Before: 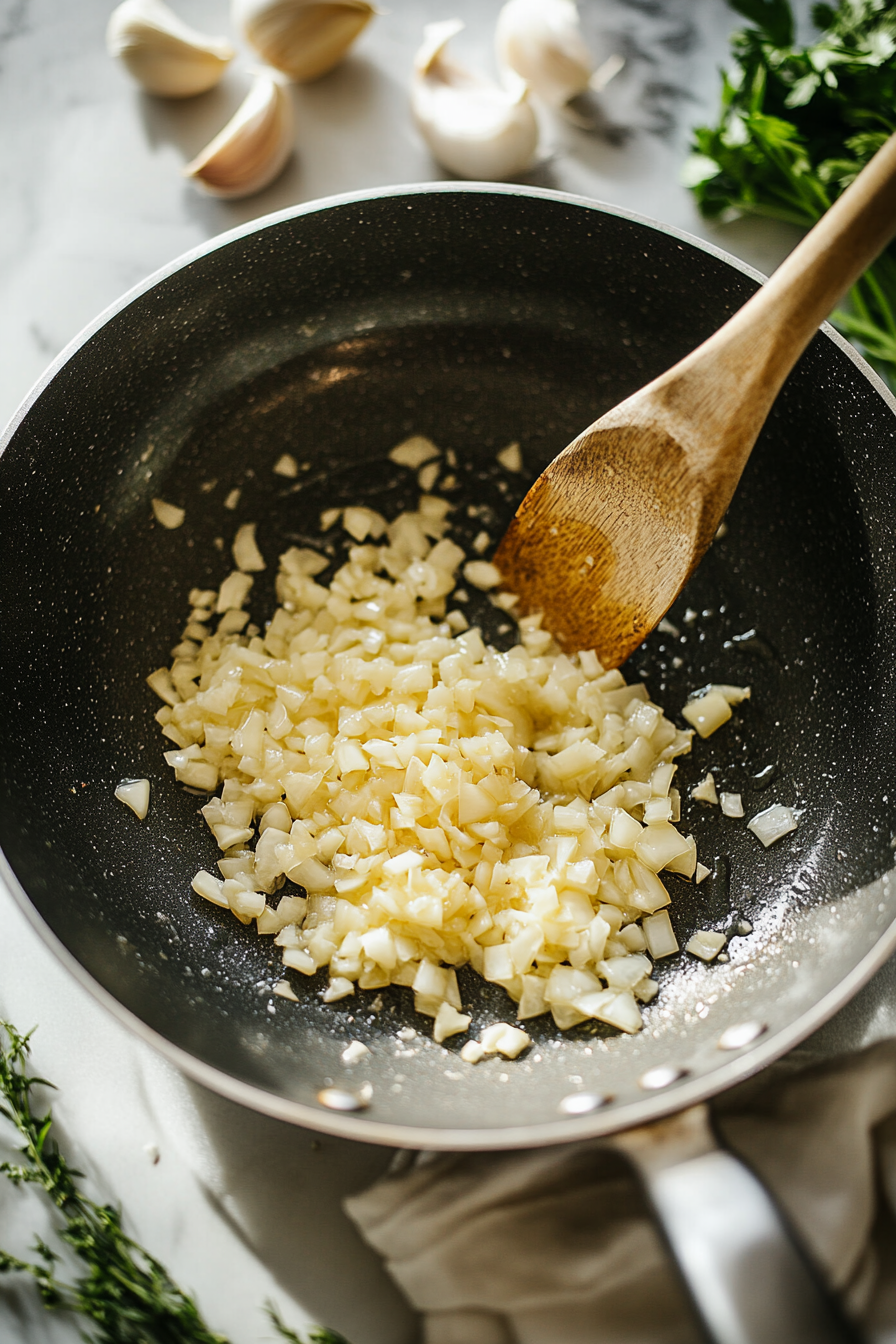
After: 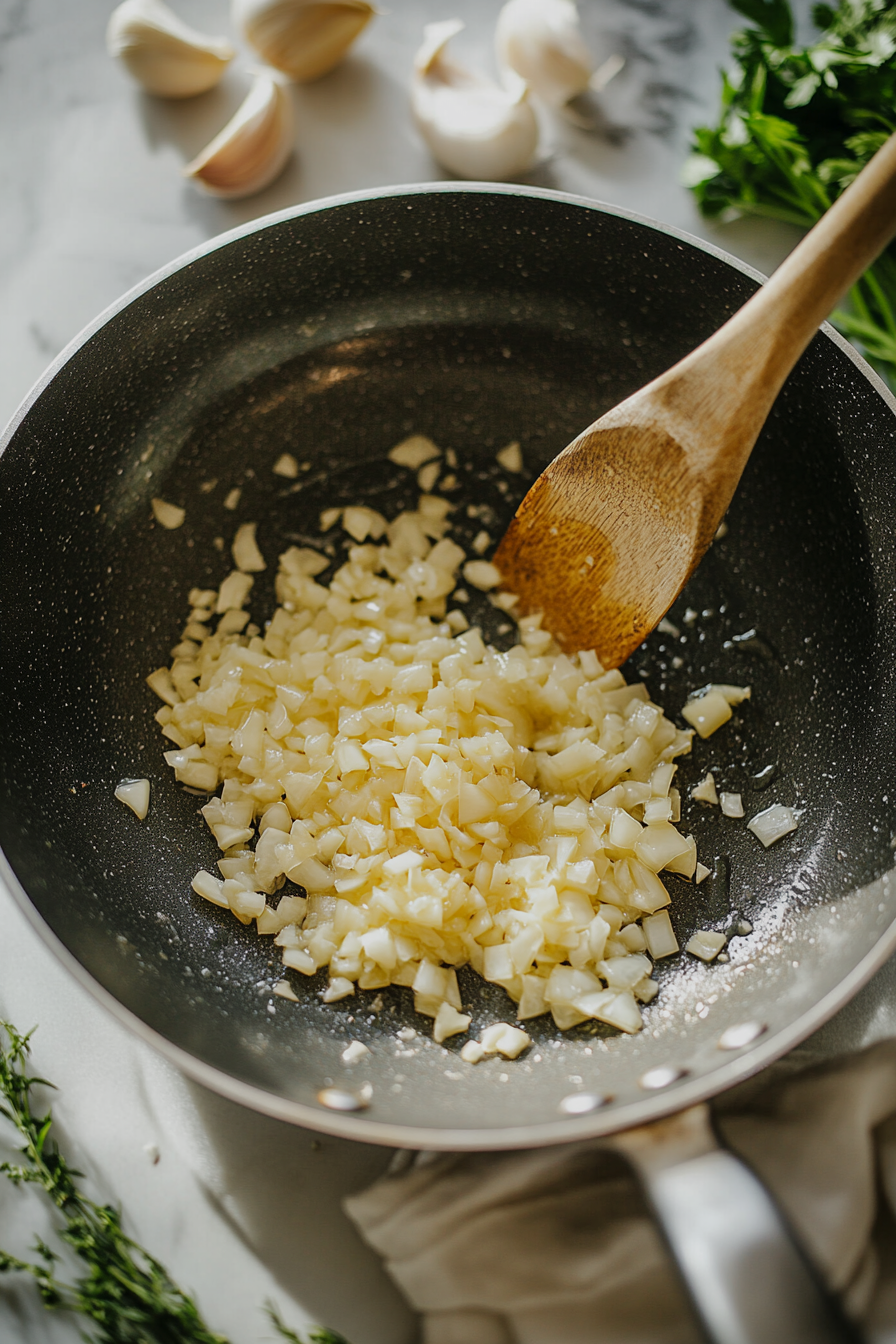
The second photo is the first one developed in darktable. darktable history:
tone equalizer: -8 EV 0.227 EV, -7 EV 0.387 EV, -6 EV 0.437 EV, -5 EV 0.232 EV, -3 EV -0.271 EV, -2 EV -0.422 EV, -1 EV -0.443 EV, +0 EV -0.278 EV, edges refinement/feathering 500, mask exposure compensation -1.57 EV, preserve details no
